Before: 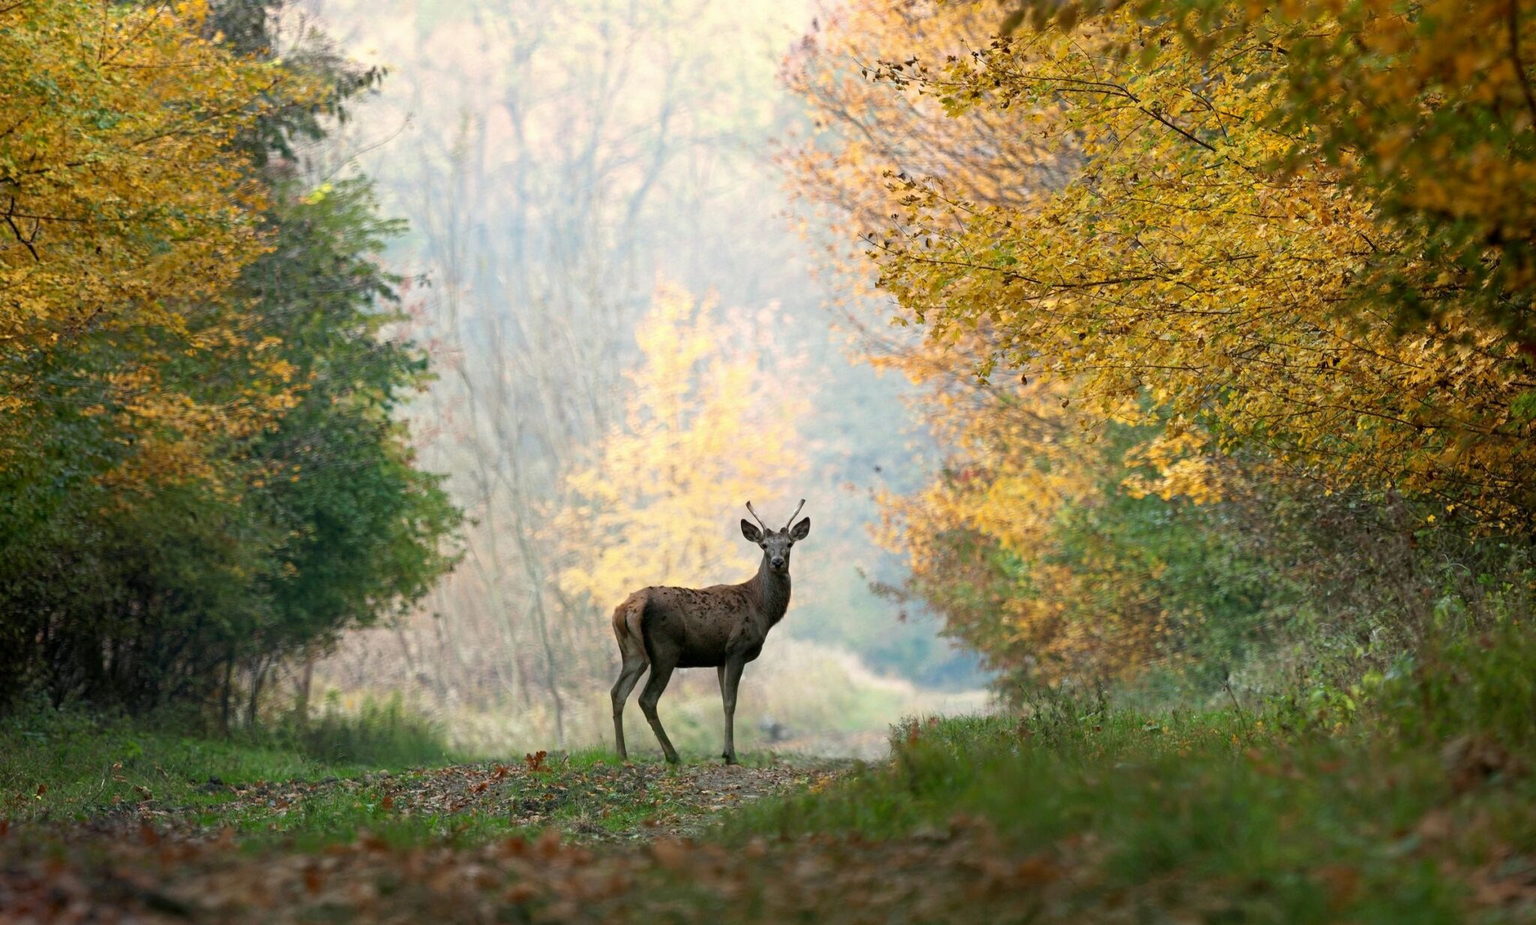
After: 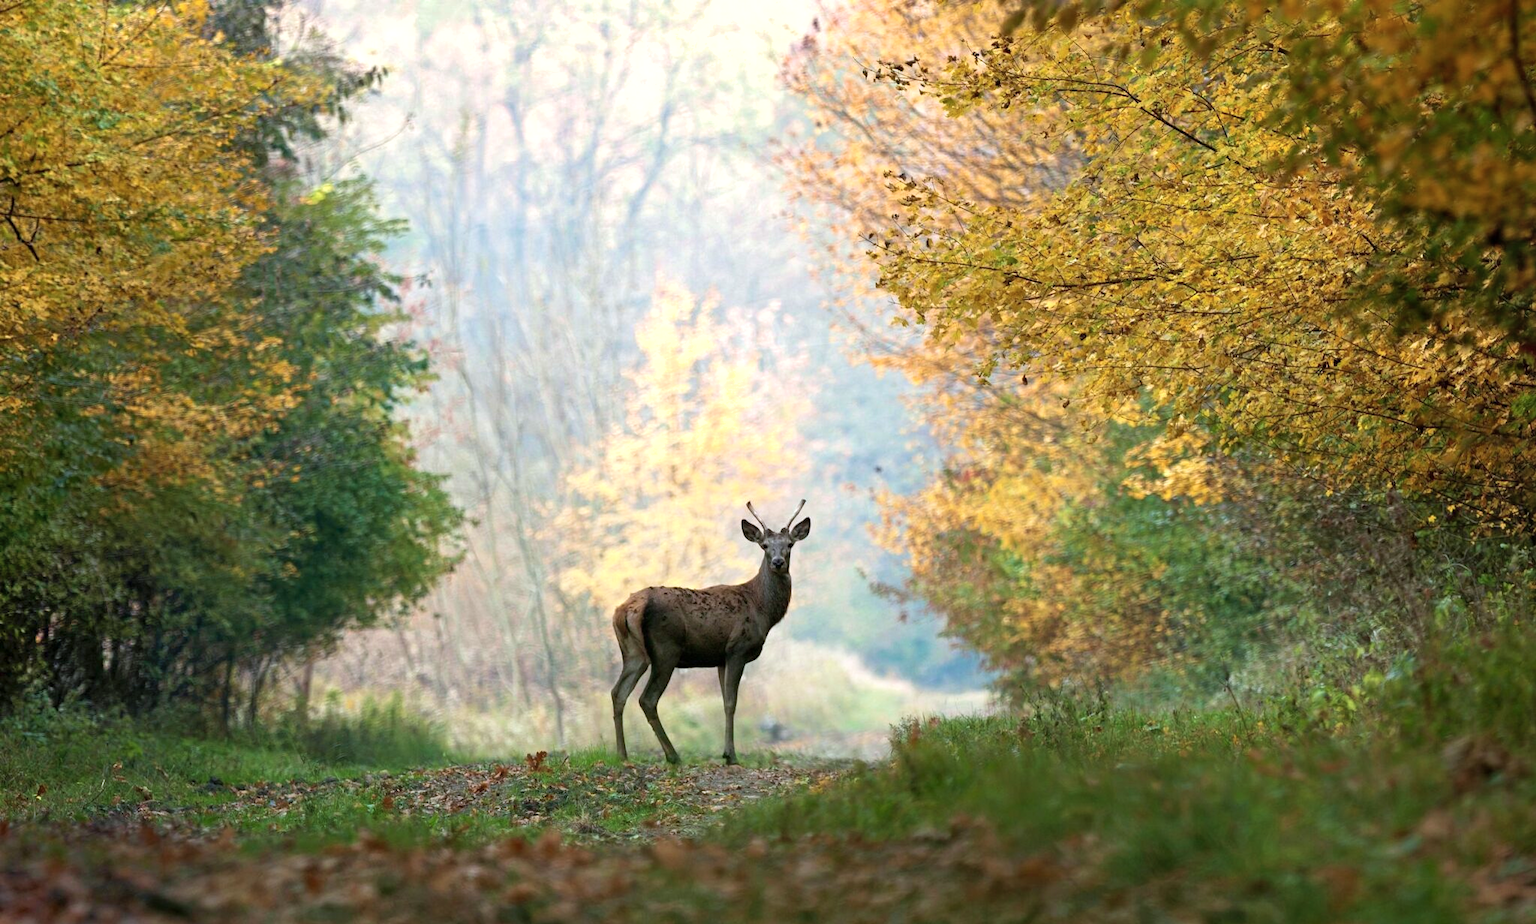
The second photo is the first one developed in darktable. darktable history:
velvia: on, module defaults
white balance: red 0.983, blue 1.036
shadows and highlights: radius 44.78, white point adjustment 6.64, compress 79.65%, highlights color adjustment 78.42%, soften with gaussian
color balance rgb: perceptual saturation grading › global saturation -1%
